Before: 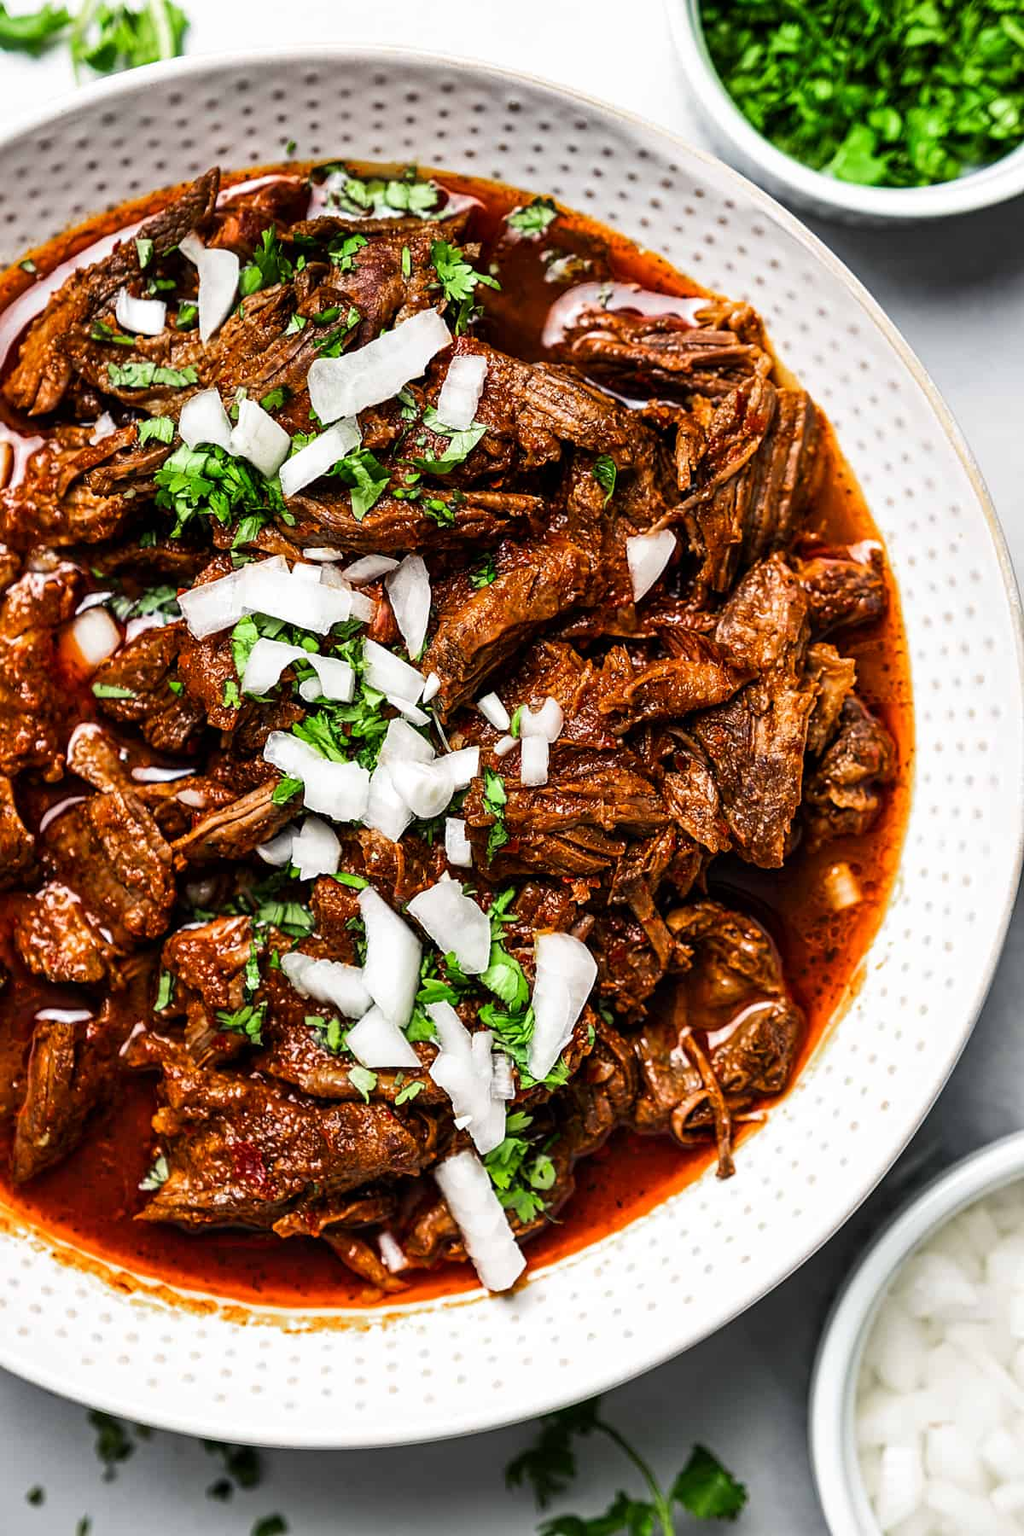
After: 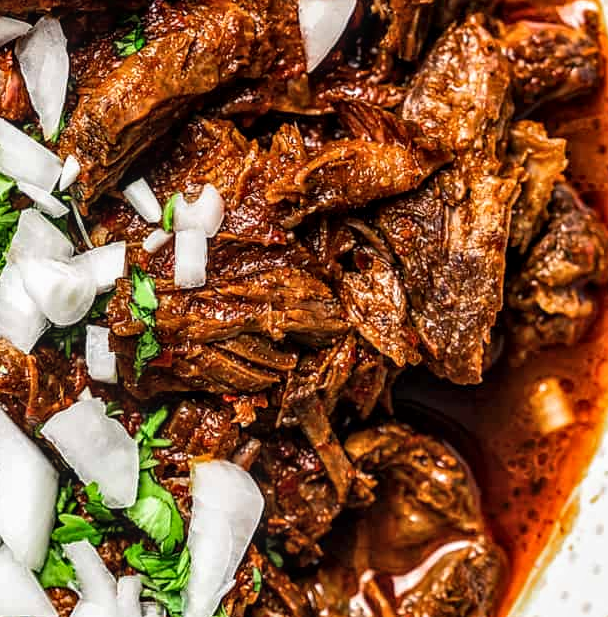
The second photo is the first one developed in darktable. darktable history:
local contrast: on, module defaults
crop: left 36.336%, top 35.21%, right 12.972%, bottom 30.483%
